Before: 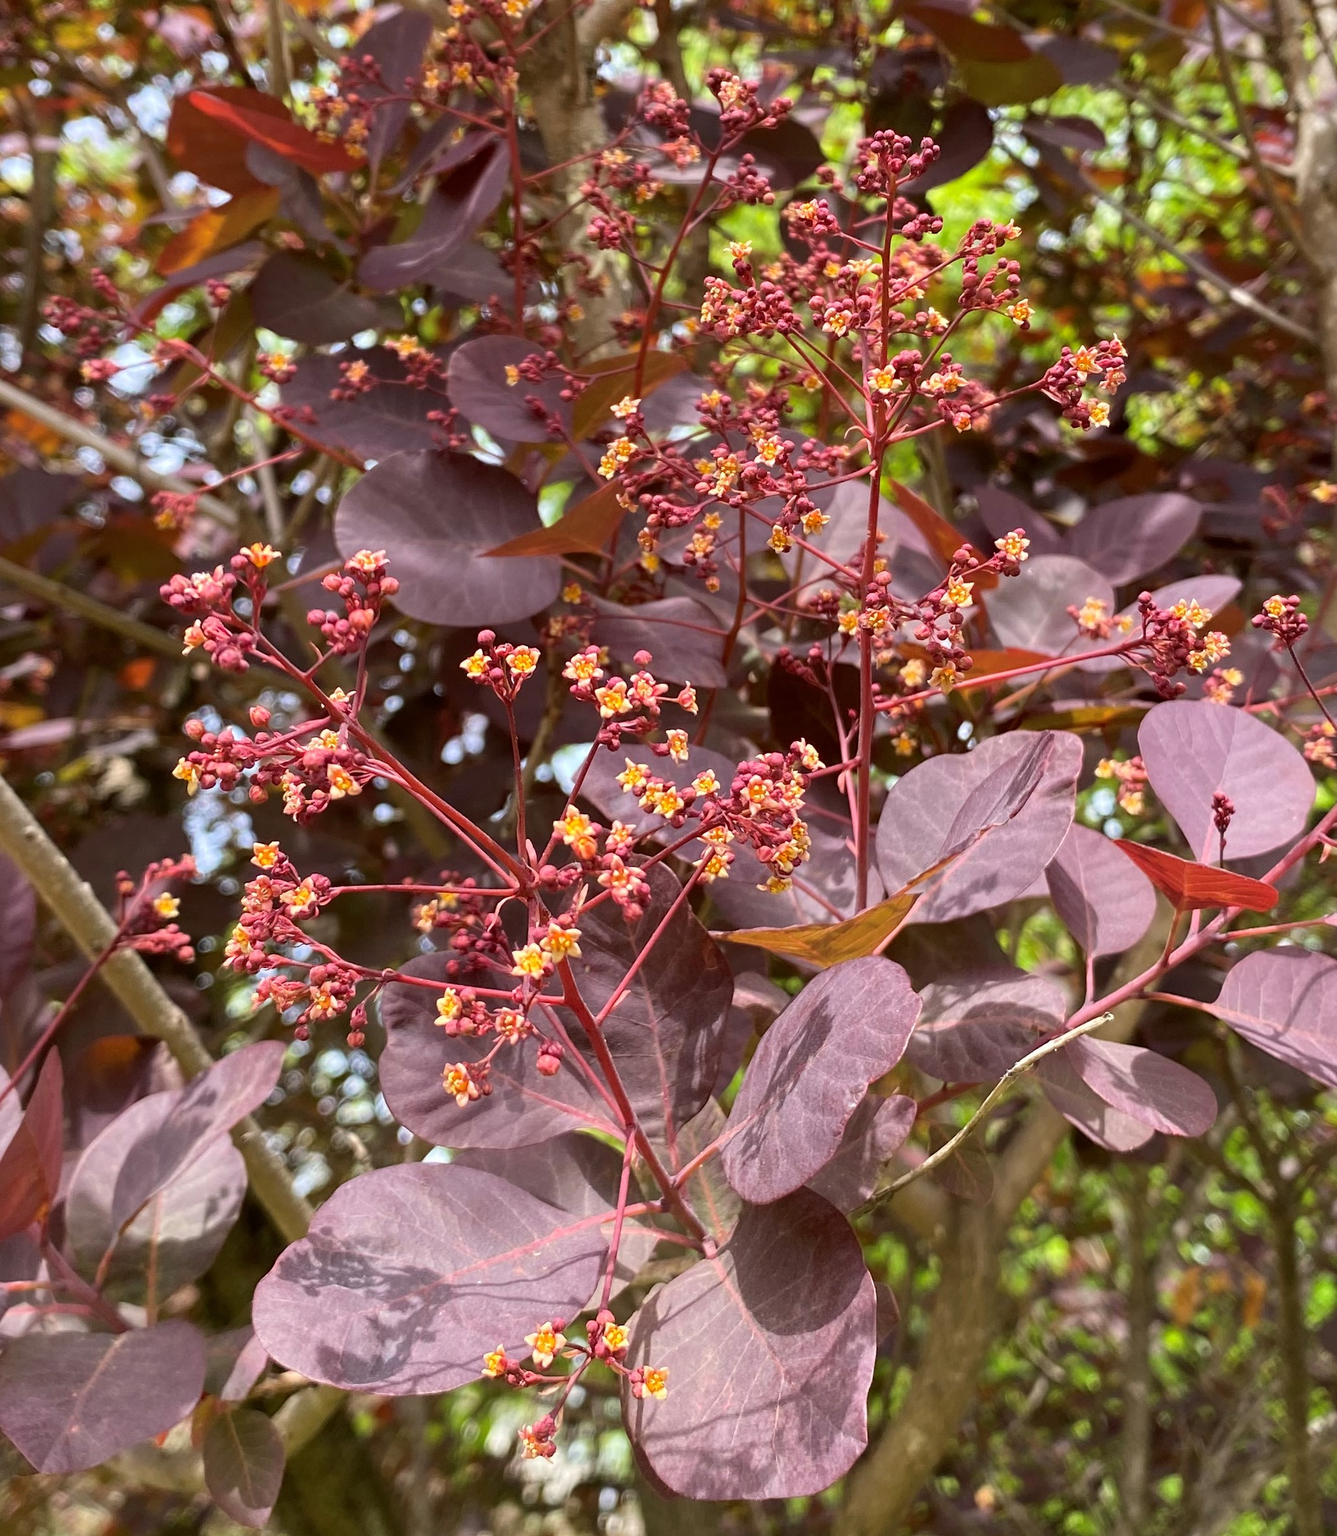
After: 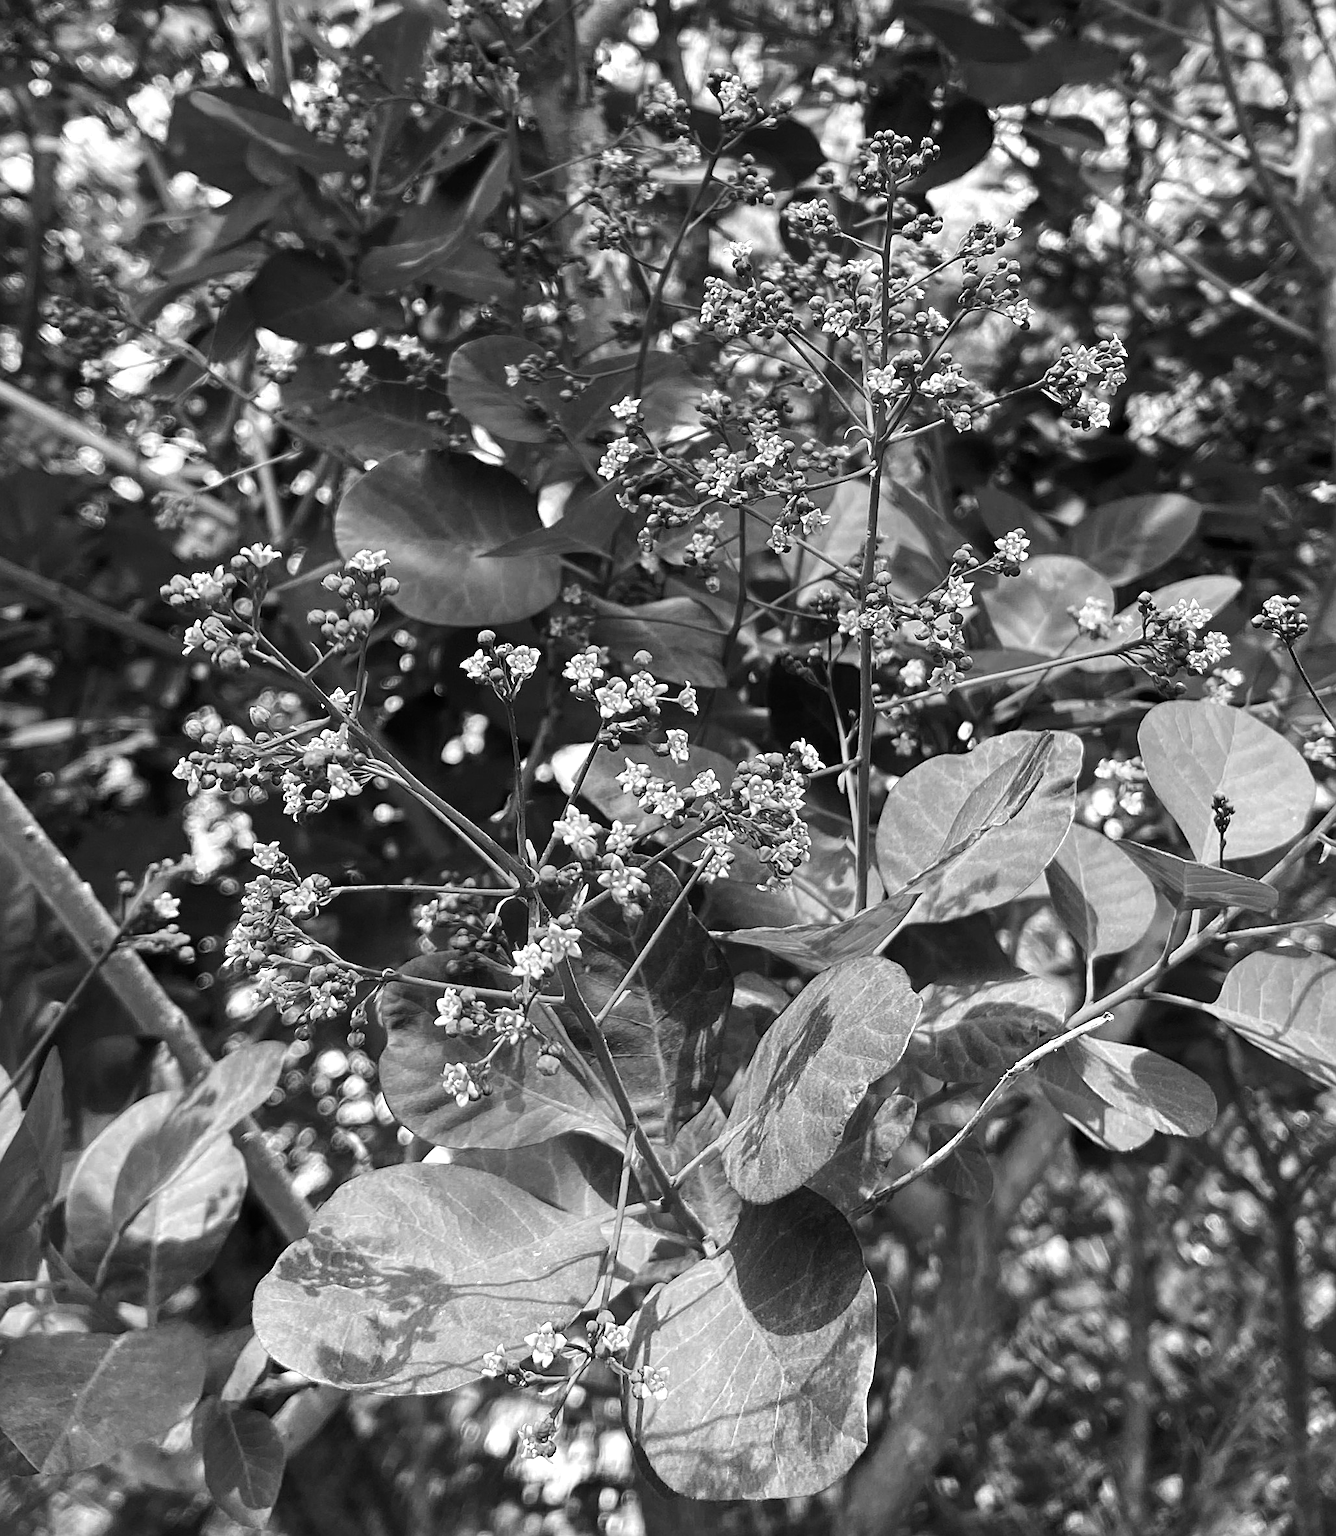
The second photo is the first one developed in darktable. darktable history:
tone equalizer: -8 EV -0.75 EV, -7 EV -0.7 EV, -6 EV -0.6 EV, -5 EV -0.4 EV, -3 EV 0.4 EV, -2 EV 0.6 EV, -1 EV 0.7 EV, +0 EV 0.75 EV, edges refinement/feathering 500, mask exposure compensation -1.57 EV, preserve details no
local contrast: mode bilateral grid, contrast 10, coarseness 25, detail 110%, midtone range 0.2
monochrome: a -92.57, b 58.91
sharpen: on, module defaults
